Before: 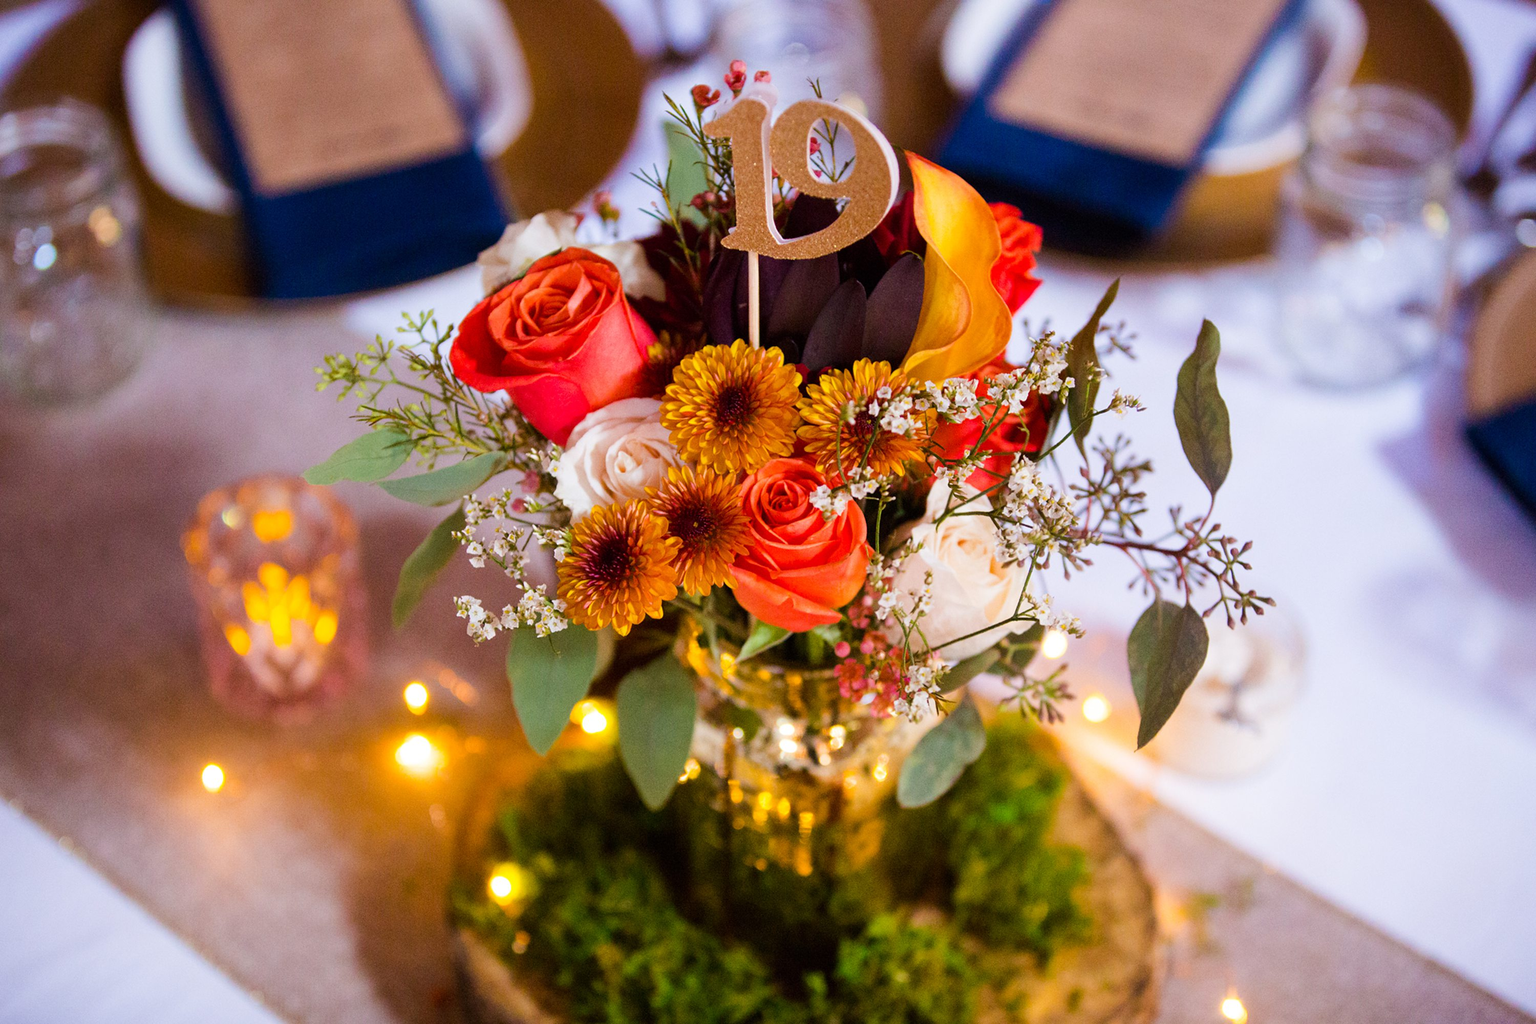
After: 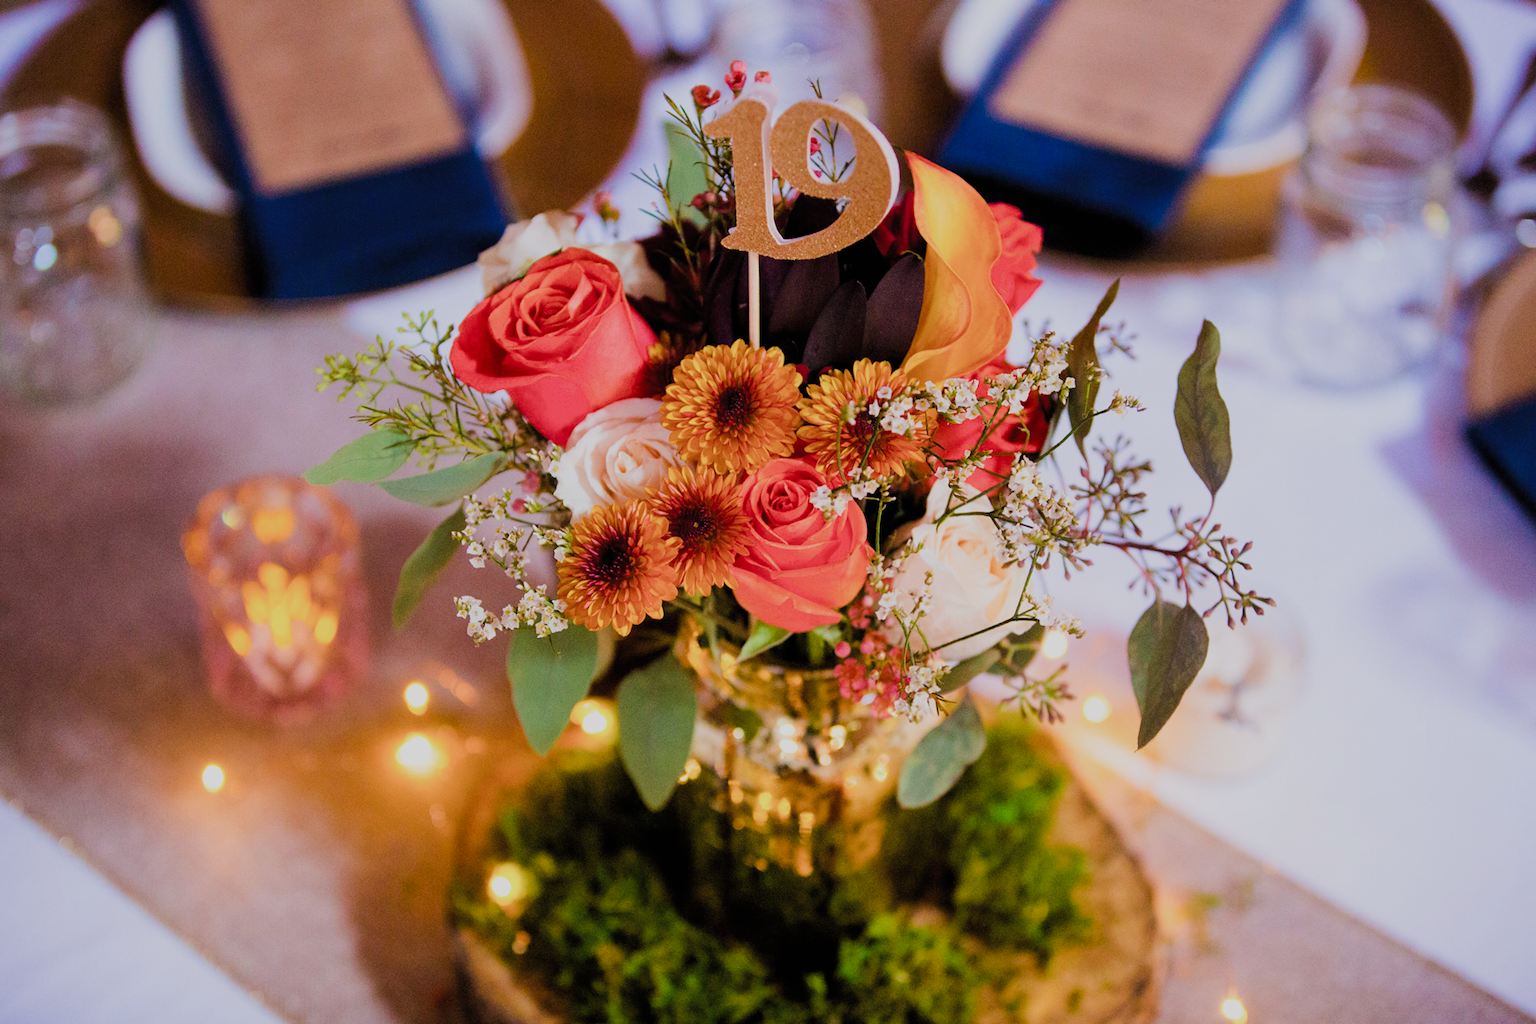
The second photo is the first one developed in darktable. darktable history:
filmic rgb: black relative exposure -7.65 EV, white relative exposure 4.56 EV, threshold 2.94 EV, hardness 3.61, color science v4 (2020), enable highlight reconstruction true
contrast brightness saturation: saturation 0.12
